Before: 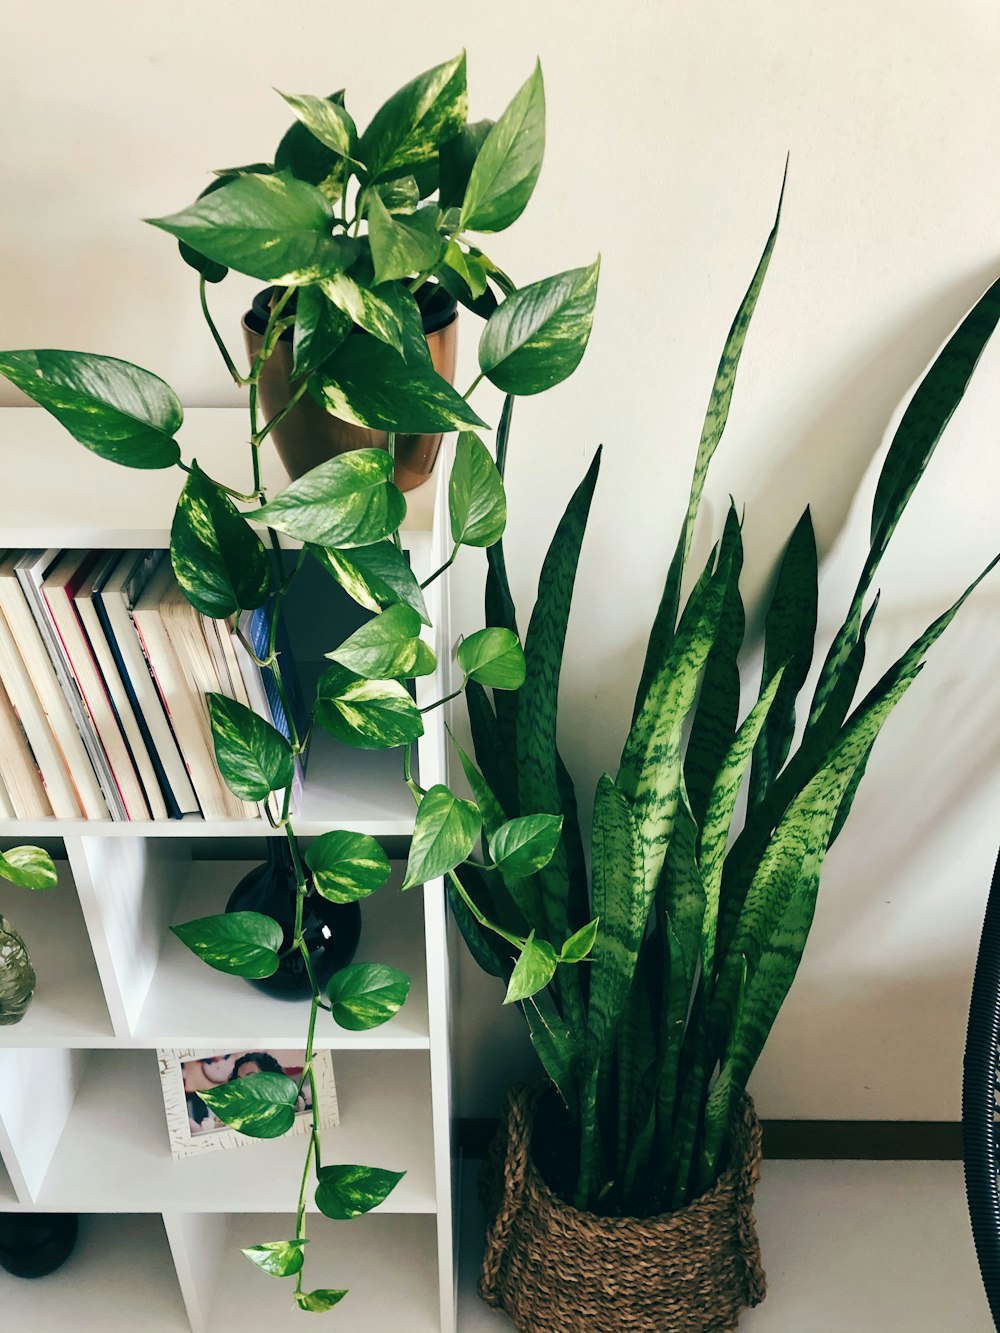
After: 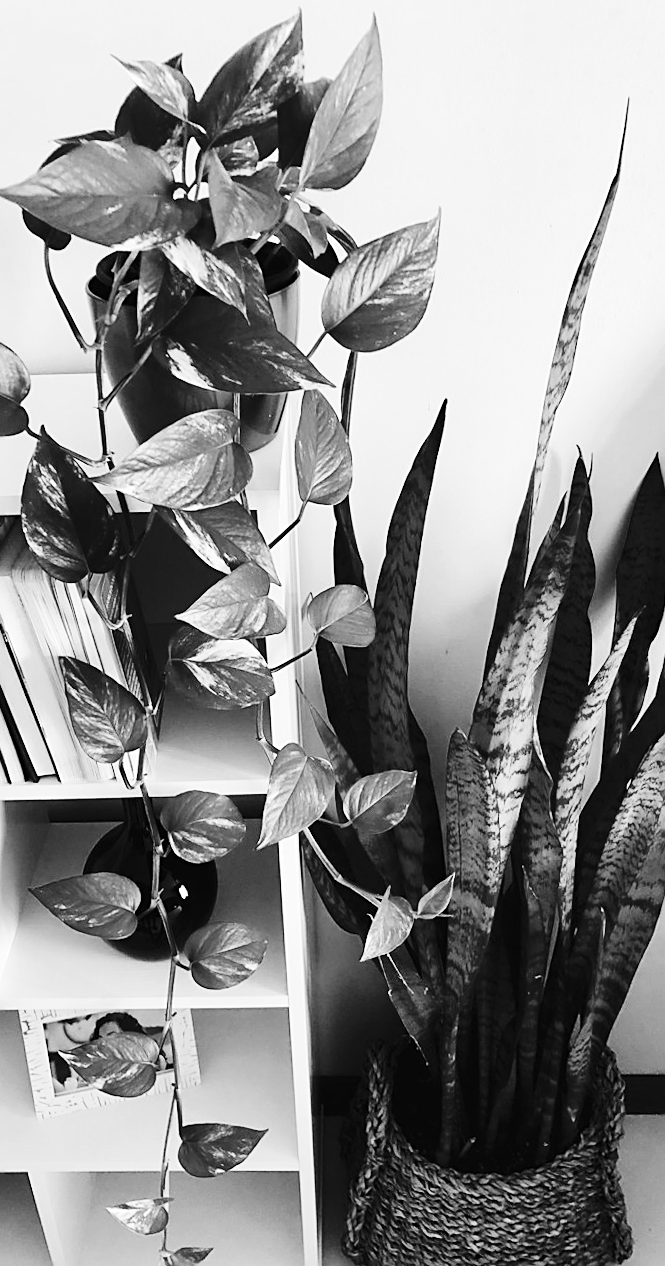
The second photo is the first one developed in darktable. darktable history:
base curve: curves: ch0 [(0, 0) (0.036, 0.025) (0.121, 0.166) (0.206, 0.329) (0.605, 0.79) (1, 1)], preserve colors none
sharpen: on, module defaults
rotate and perspective: rotation -1.32°, lens shift (horizontal) -0.031, crop left 0.015, crop right 0.985, crop top 0.047, crop bottom 0.982
crop and rotate: left 14.292%, right 19.041%
monochrome: on, module defaults
